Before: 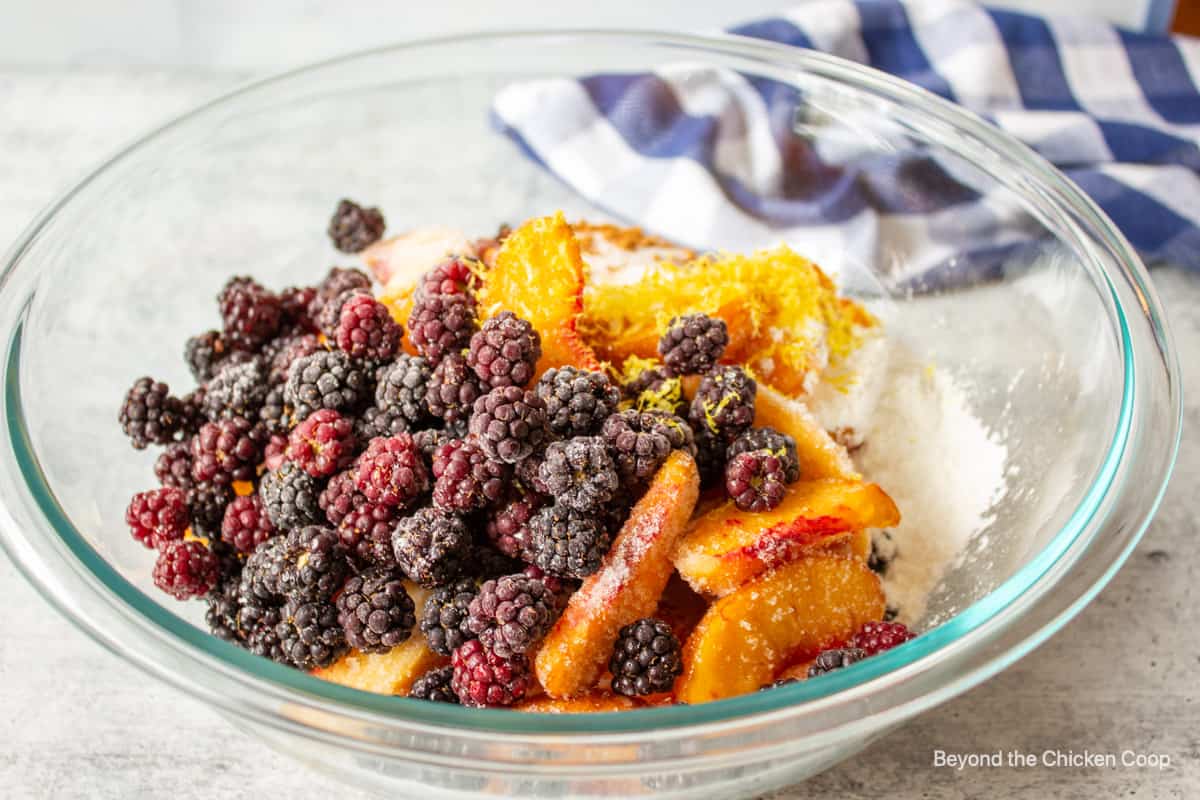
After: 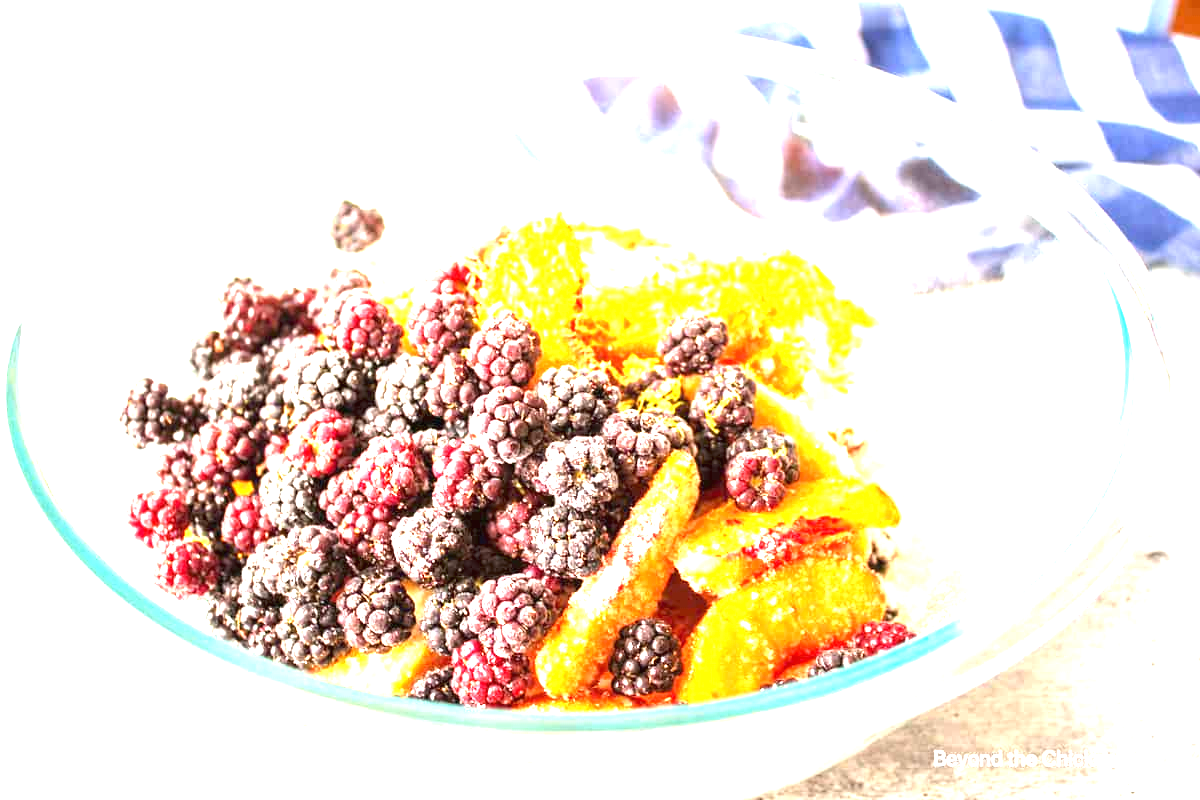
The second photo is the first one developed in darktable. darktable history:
exposure: black level correction 0, exposure 2.312 EV, compensate highlight preservation false
